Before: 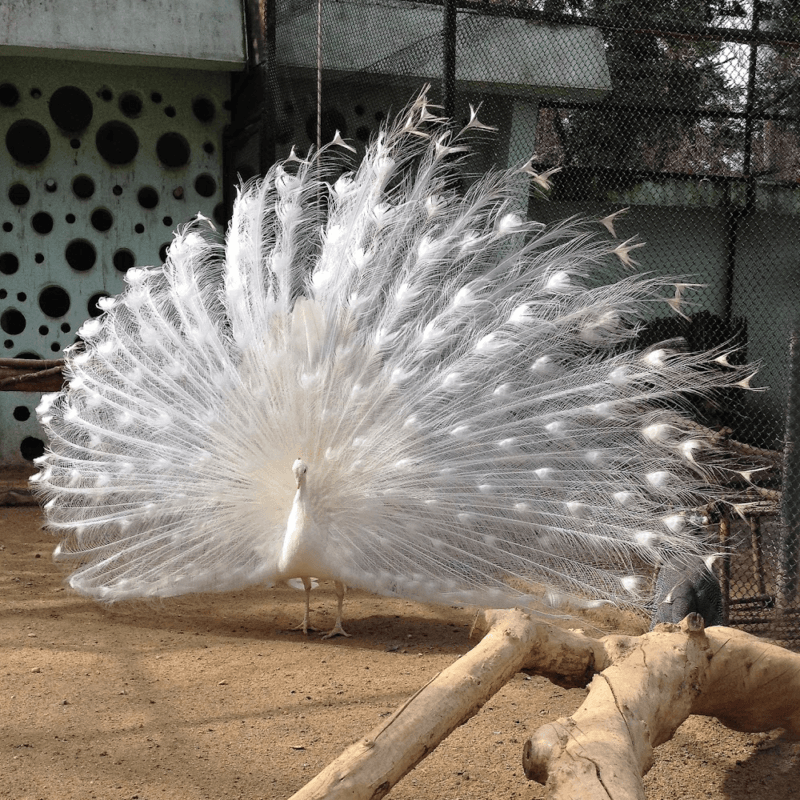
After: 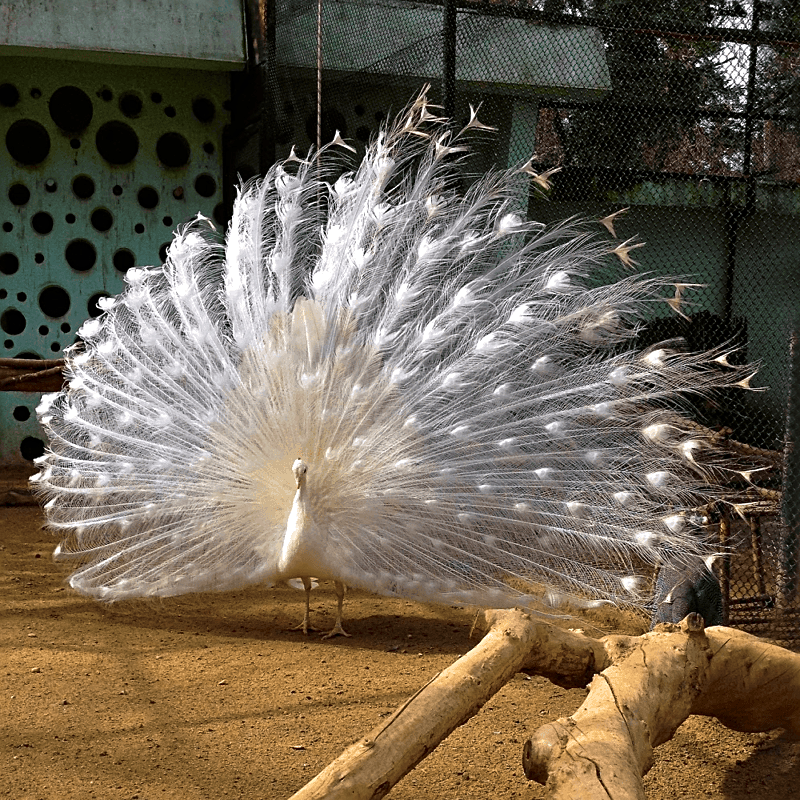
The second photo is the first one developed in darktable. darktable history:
exposure: black level correction 0.001, exposure 0.191 EV, compensate highlight preservation false
velvia: strength 67.07%, mid-tones bias 0.972
sharpen: on, module defaults
shadows and highlights: shadows 25, white point adjustment -3, highlights -30
contrast brightness saturation: brightness -0.2, saturation 0.08
